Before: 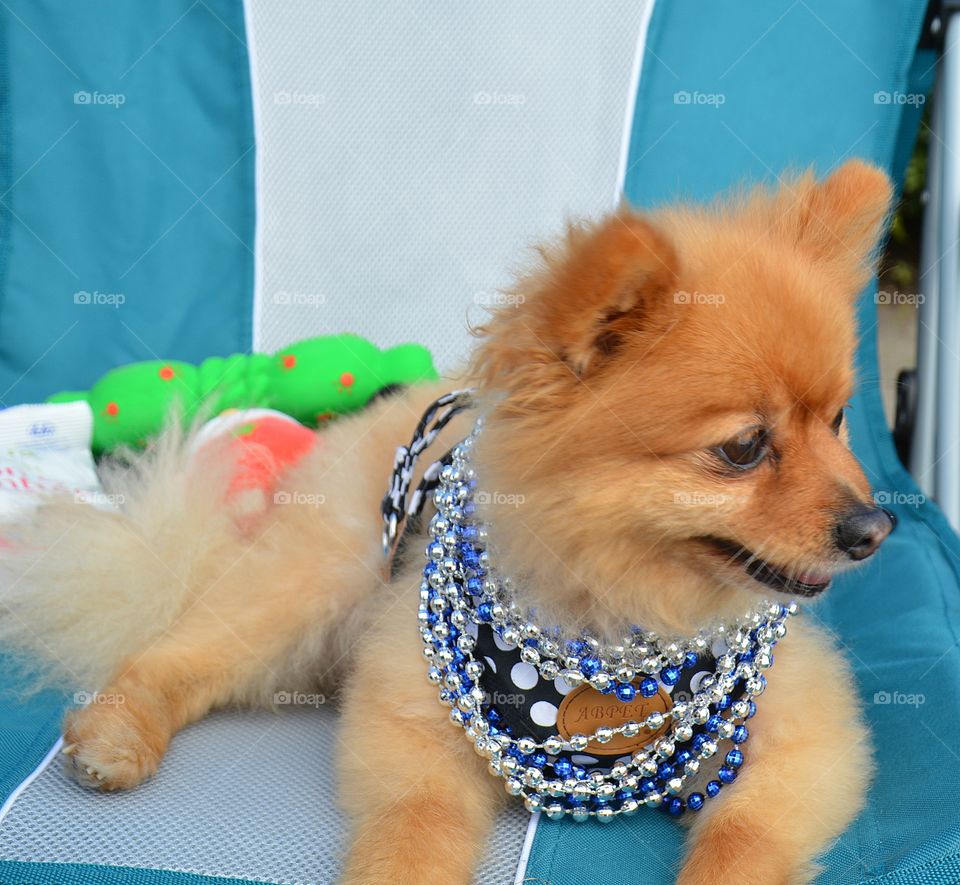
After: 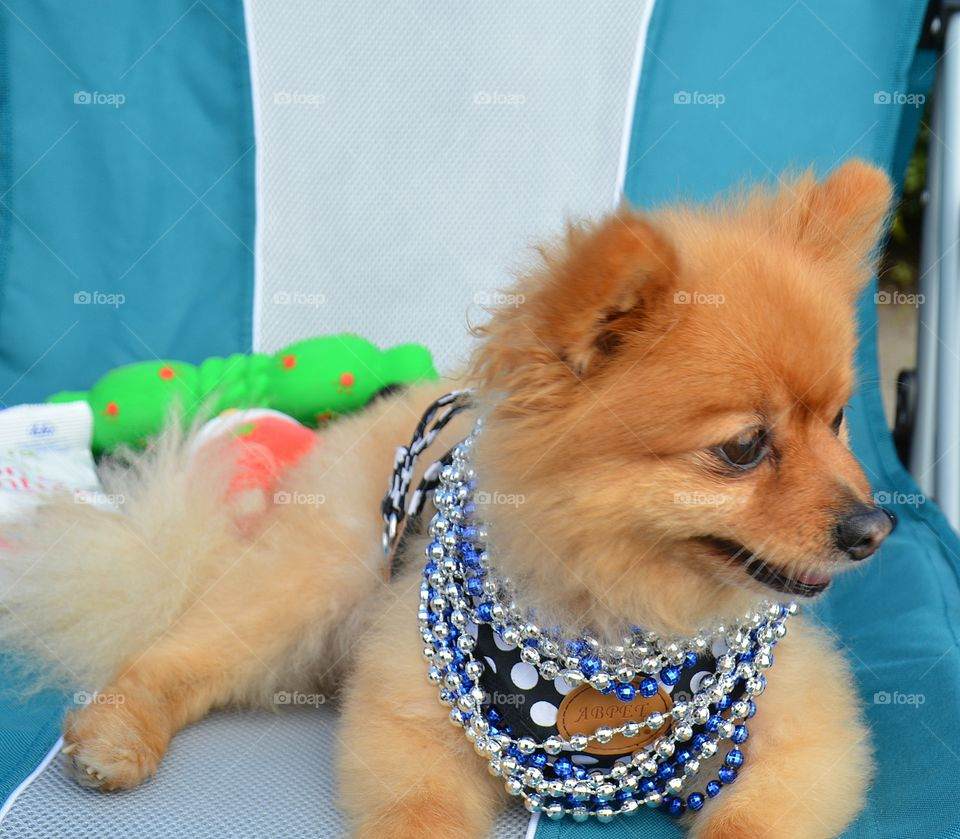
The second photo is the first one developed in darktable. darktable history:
crop and rotate: top 0.014%, bottom 5.13%
base curve: preserve colors none
